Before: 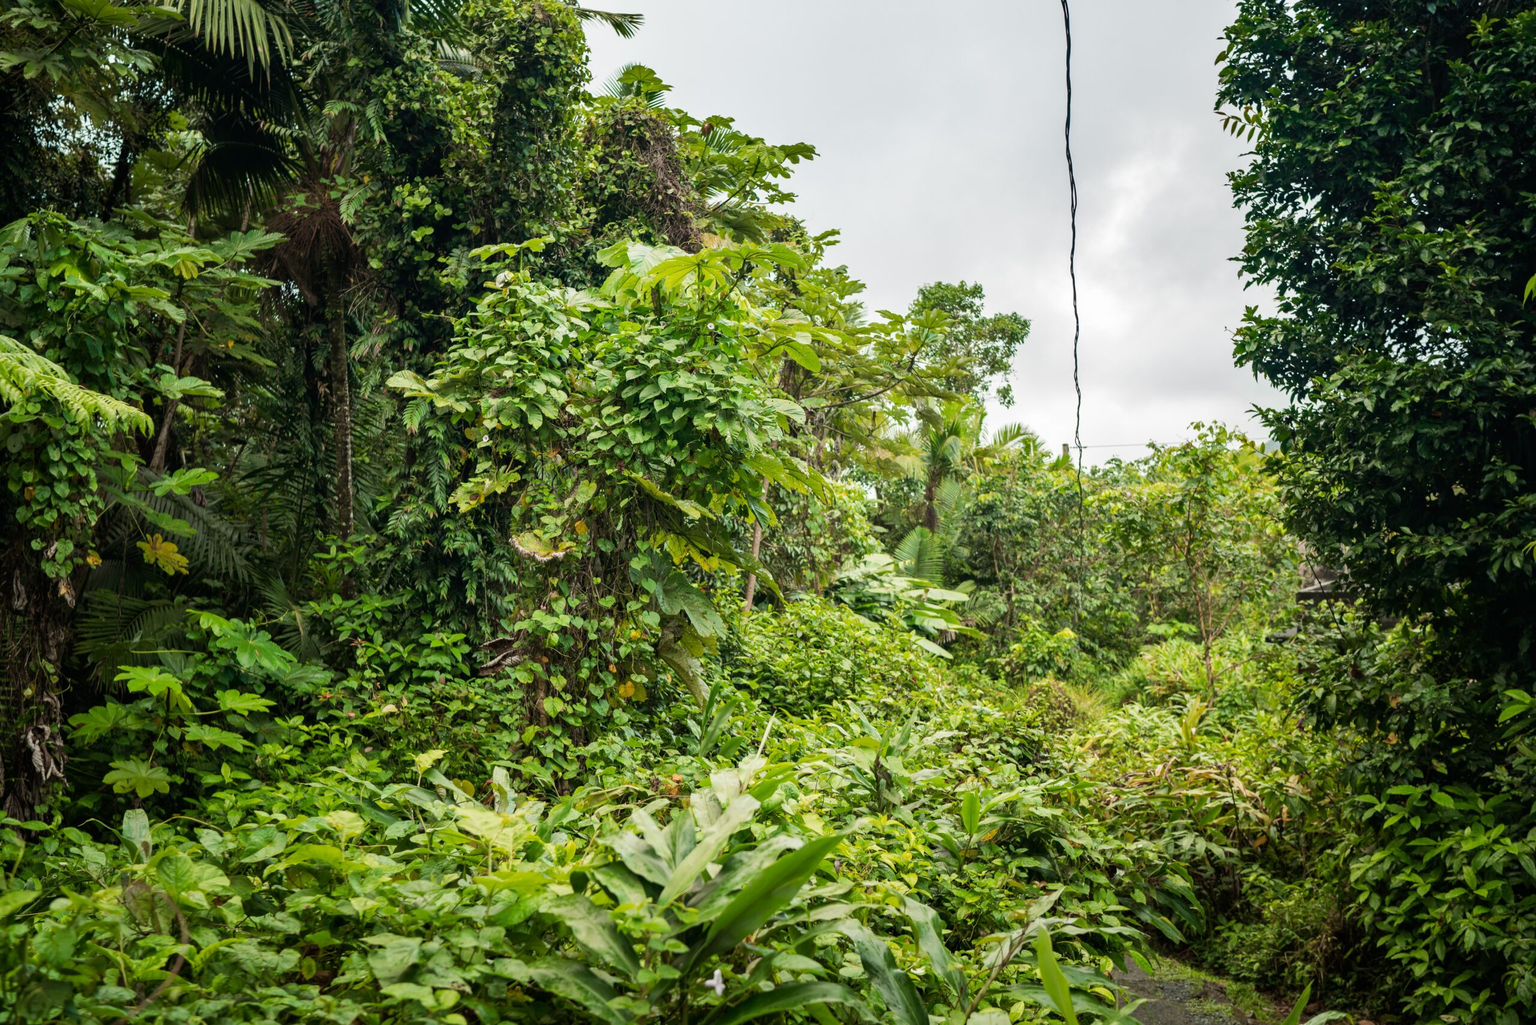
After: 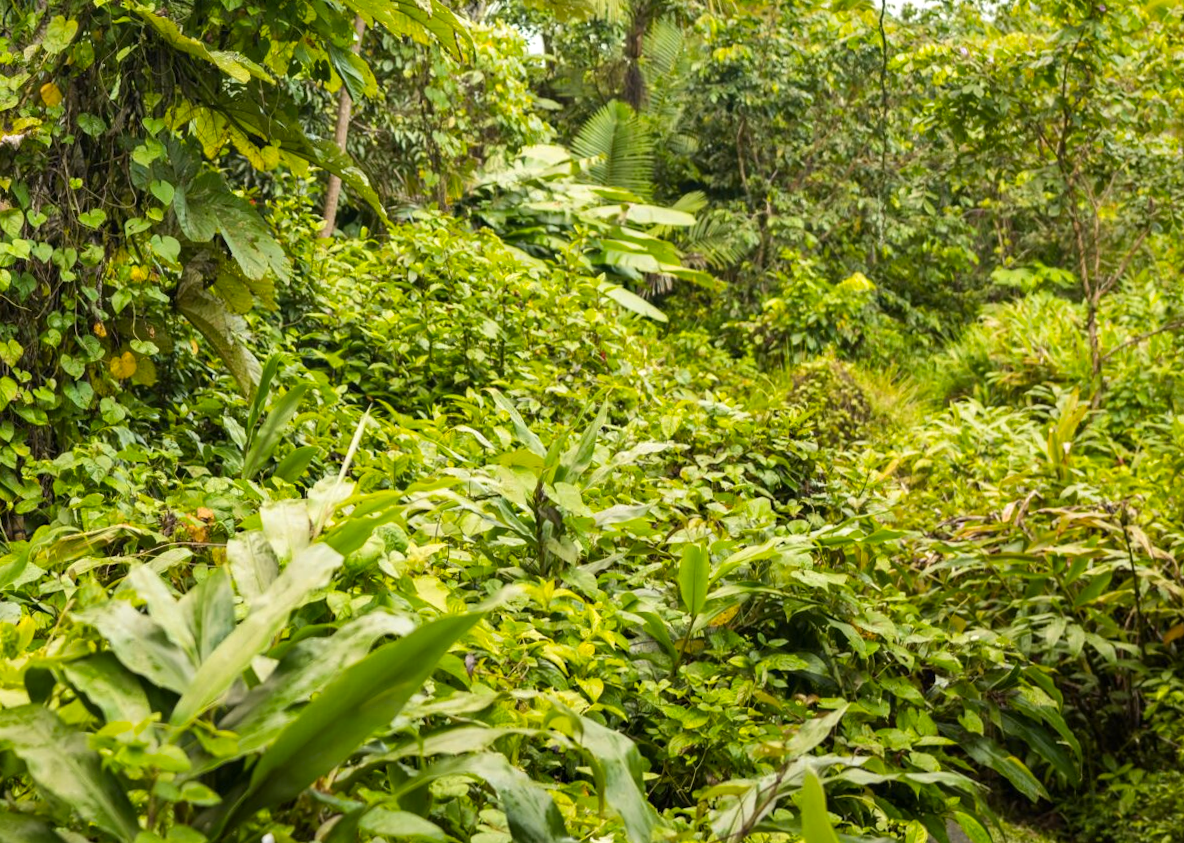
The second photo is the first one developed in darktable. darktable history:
color contrast: green-magenta contrast 0.85, blue-yellow contrast 1.25, unbound 0
crop: left 35.976%, top 45.819%, right 18.162%, bottom 5.807%
rotate and perspective: rotation 0.8°, automatic cropping off
exposure: exposure 0.191 EV, compensate highlight preservation false
